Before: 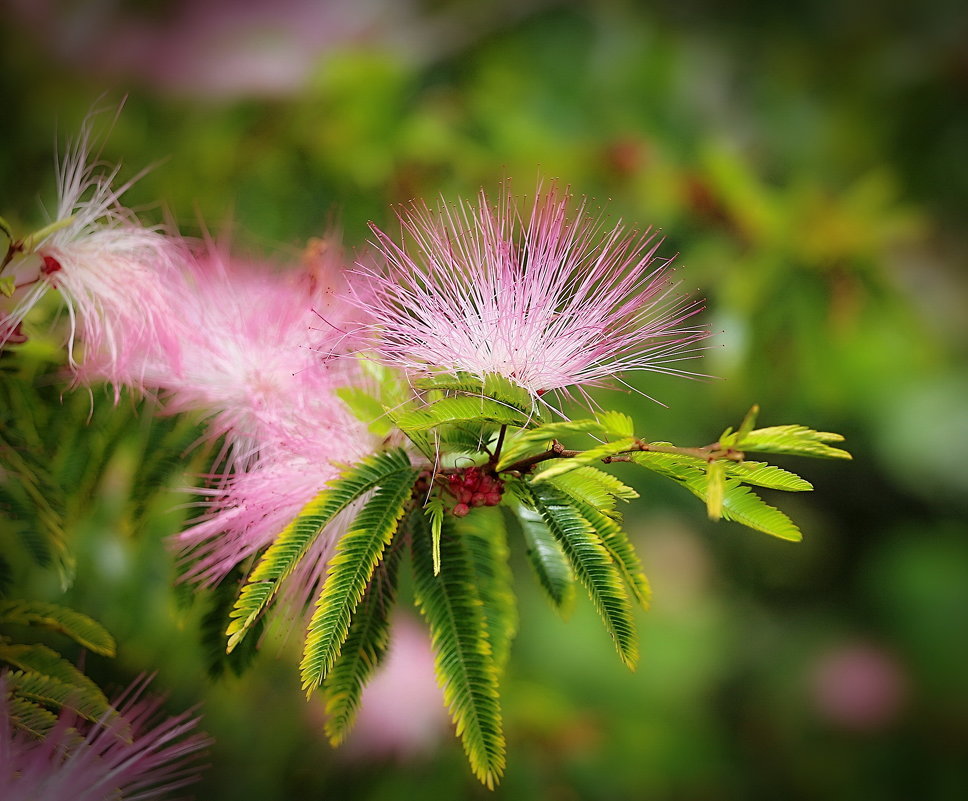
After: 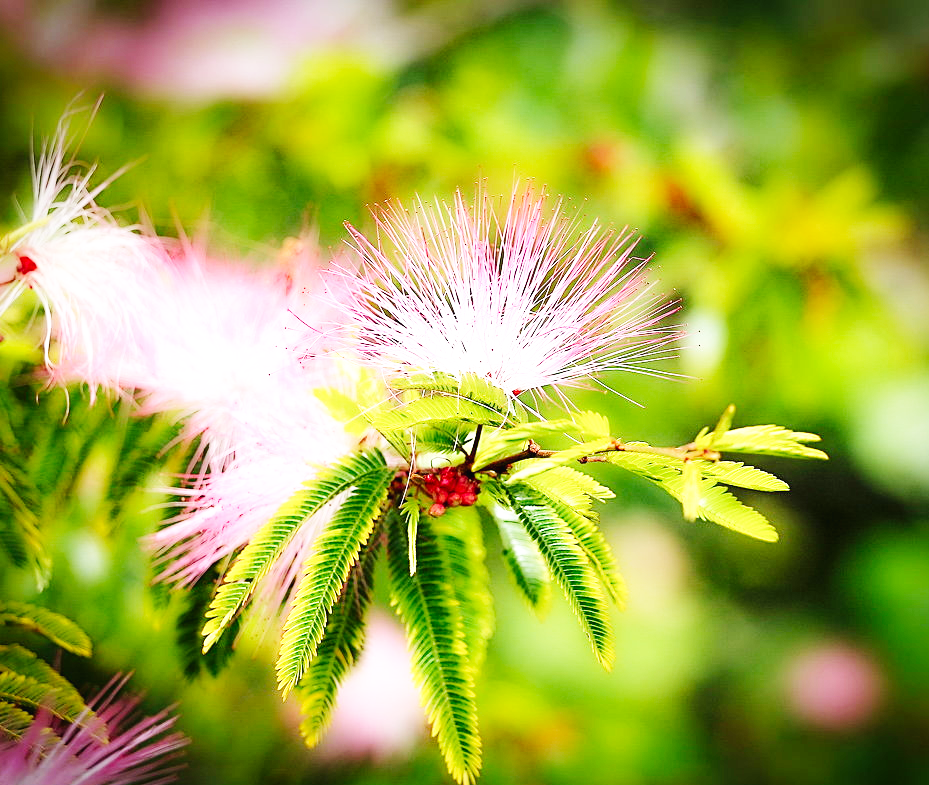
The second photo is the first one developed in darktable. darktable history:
exposure: black level correction 0.001, exposure 0.5 EV, compensate highlight preservation false
crop and rotate: left 2.642%, right 1.344%, bottom 1.923%
base curve: curves: ch0 [(0, 0.003) (0.001, 0.002) (0.006, 0.004) (0.02, 0.022) (0.048, 0.086) (0.094, 0.234) (0.162, 0.431) (0.258, 0.629) (0.385, 0.8) (0.548, 0.918) (0.751, 0.988) (1, 1)], preserve colors none
